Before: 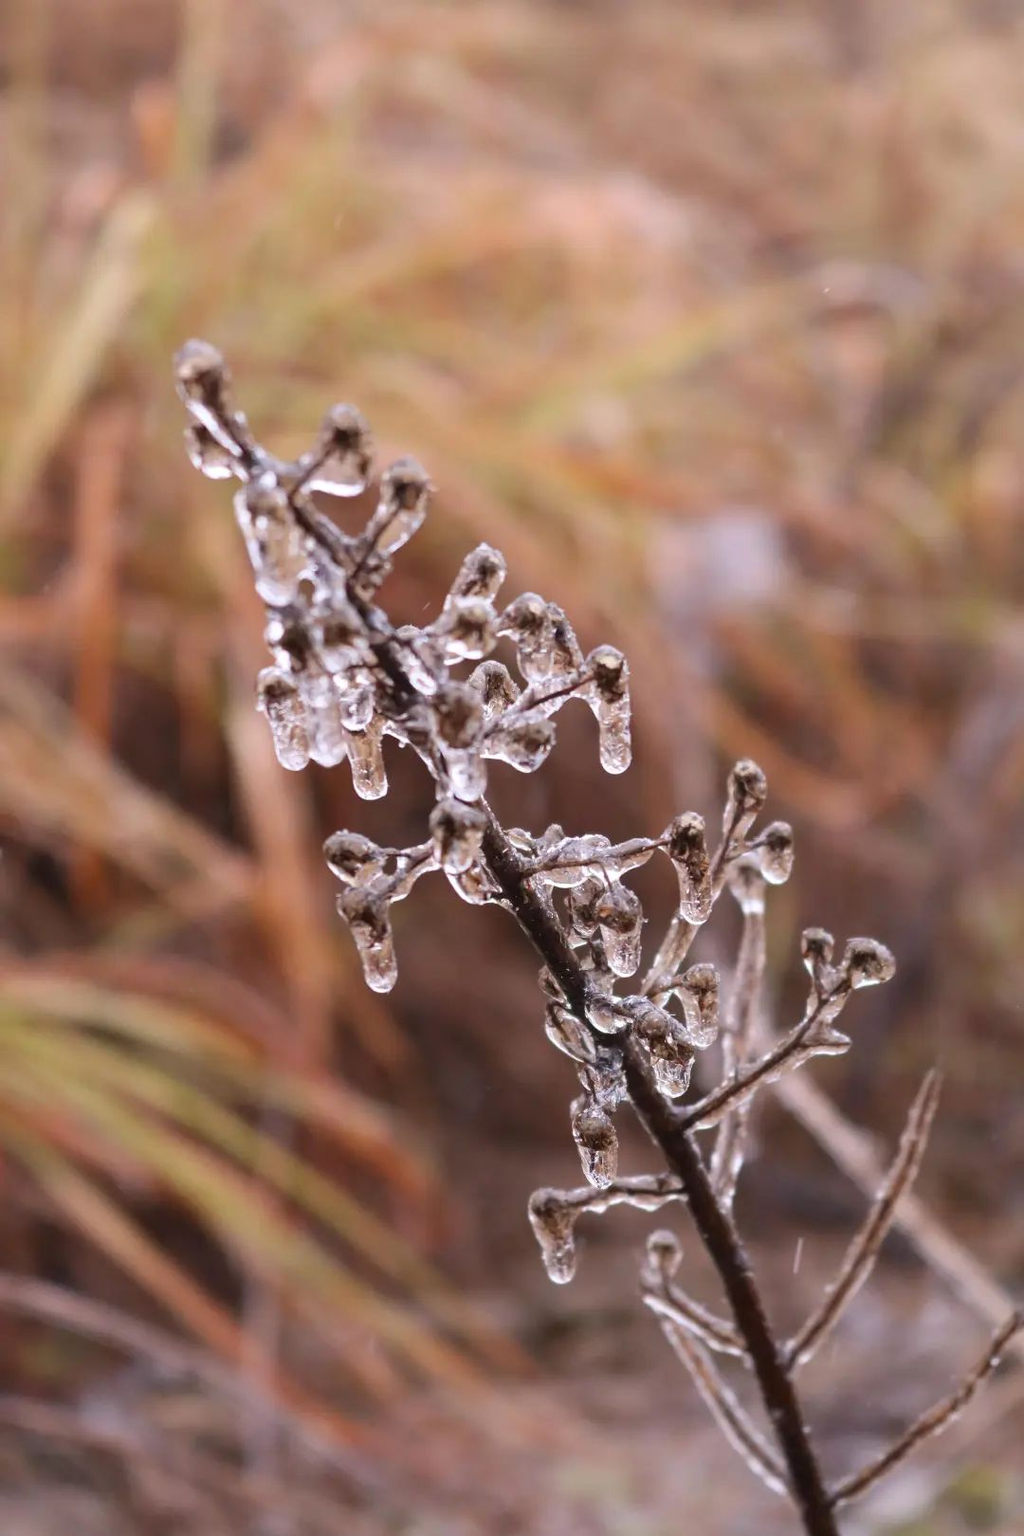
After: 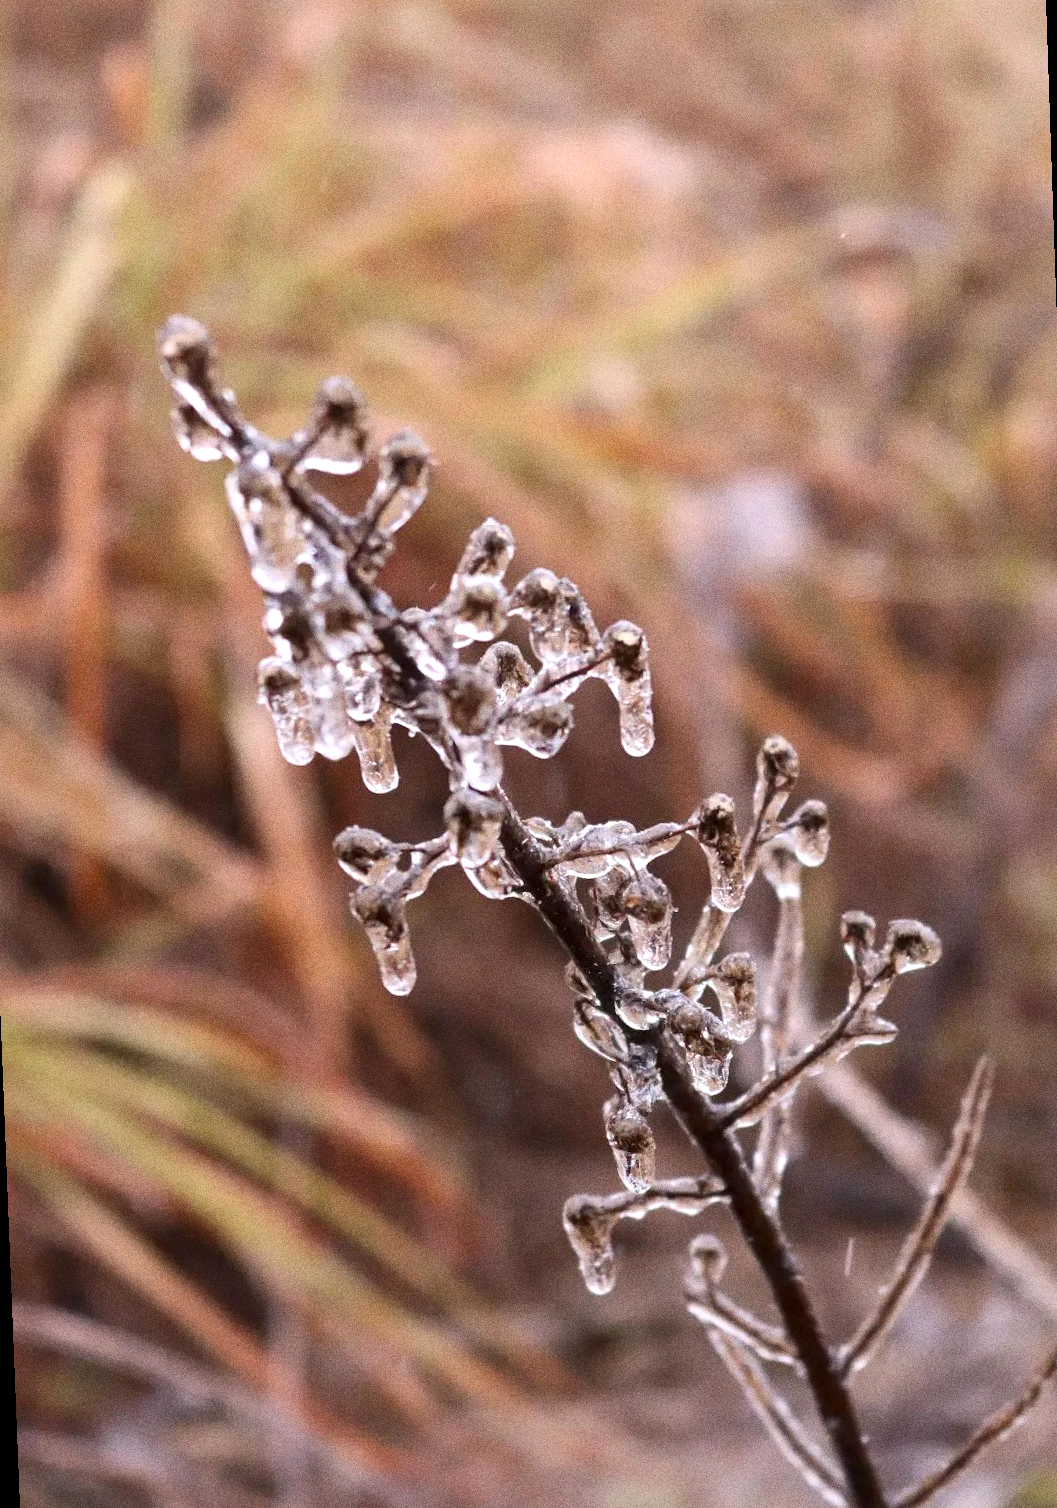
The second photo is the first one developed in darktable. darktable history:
rotate and perspective: rotation -2.12°, lens shift (vertical) 0.009, lens shift (horizontal) -0.008, automatic cropping original format, crop left 0.036, crop right 0.964, crop top 0.05, crop bottom 0.959
grain: coarseness 0.09 ISO, strength 40%
exposure: black level correction 0.001, exposure 0.191 EV, compensate highlight preservation false
local contrast: mode bilateral grid, contrast 20, coarseness 50, detail 141%, midtone range 0.2
